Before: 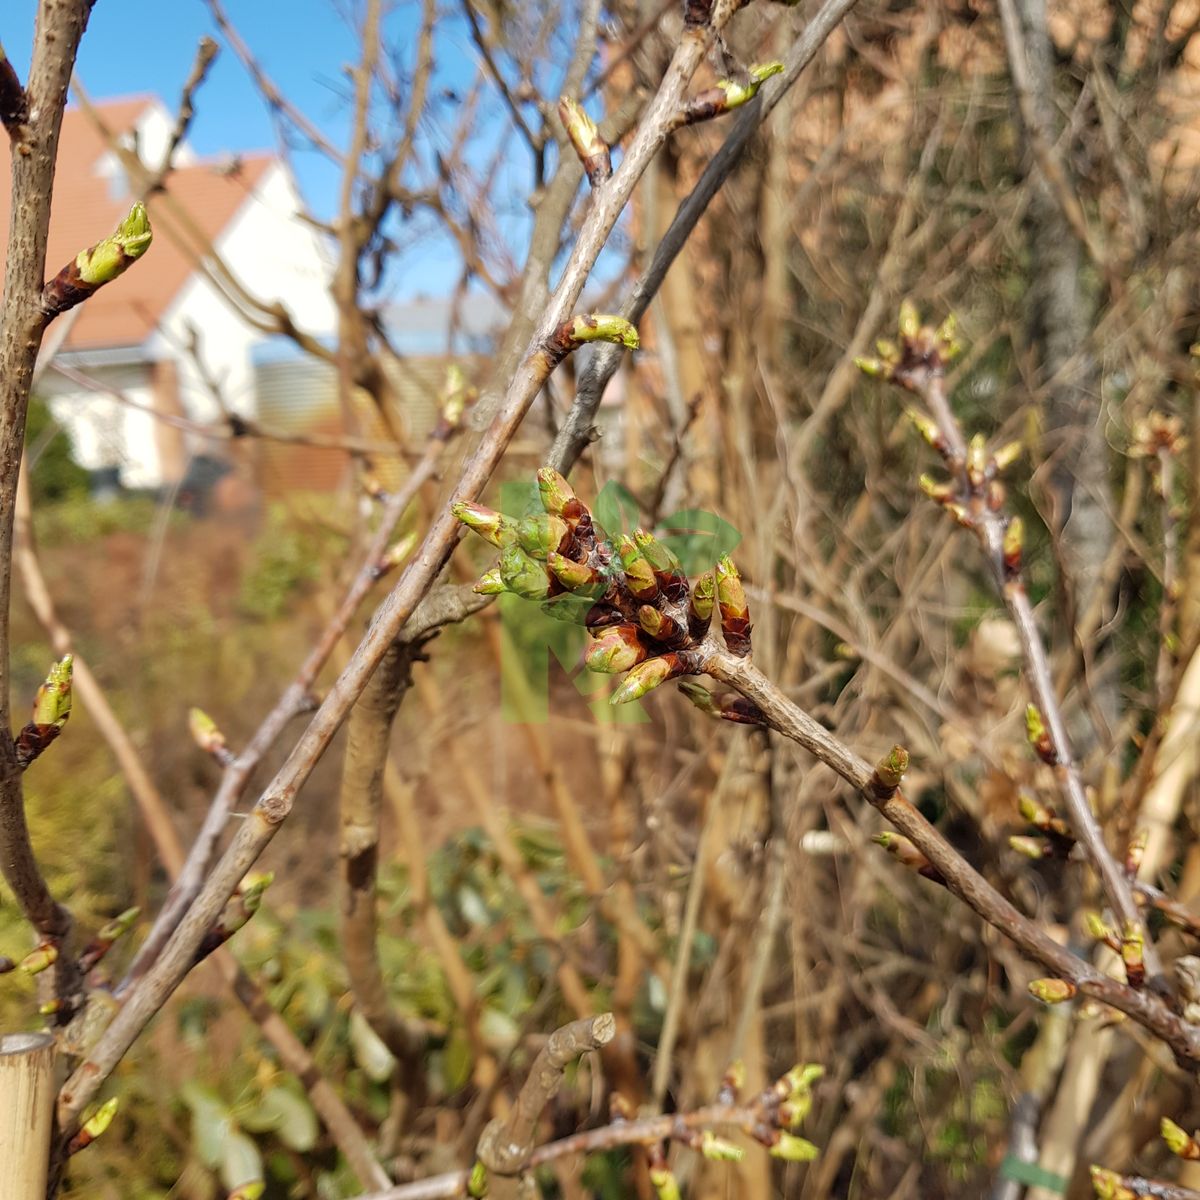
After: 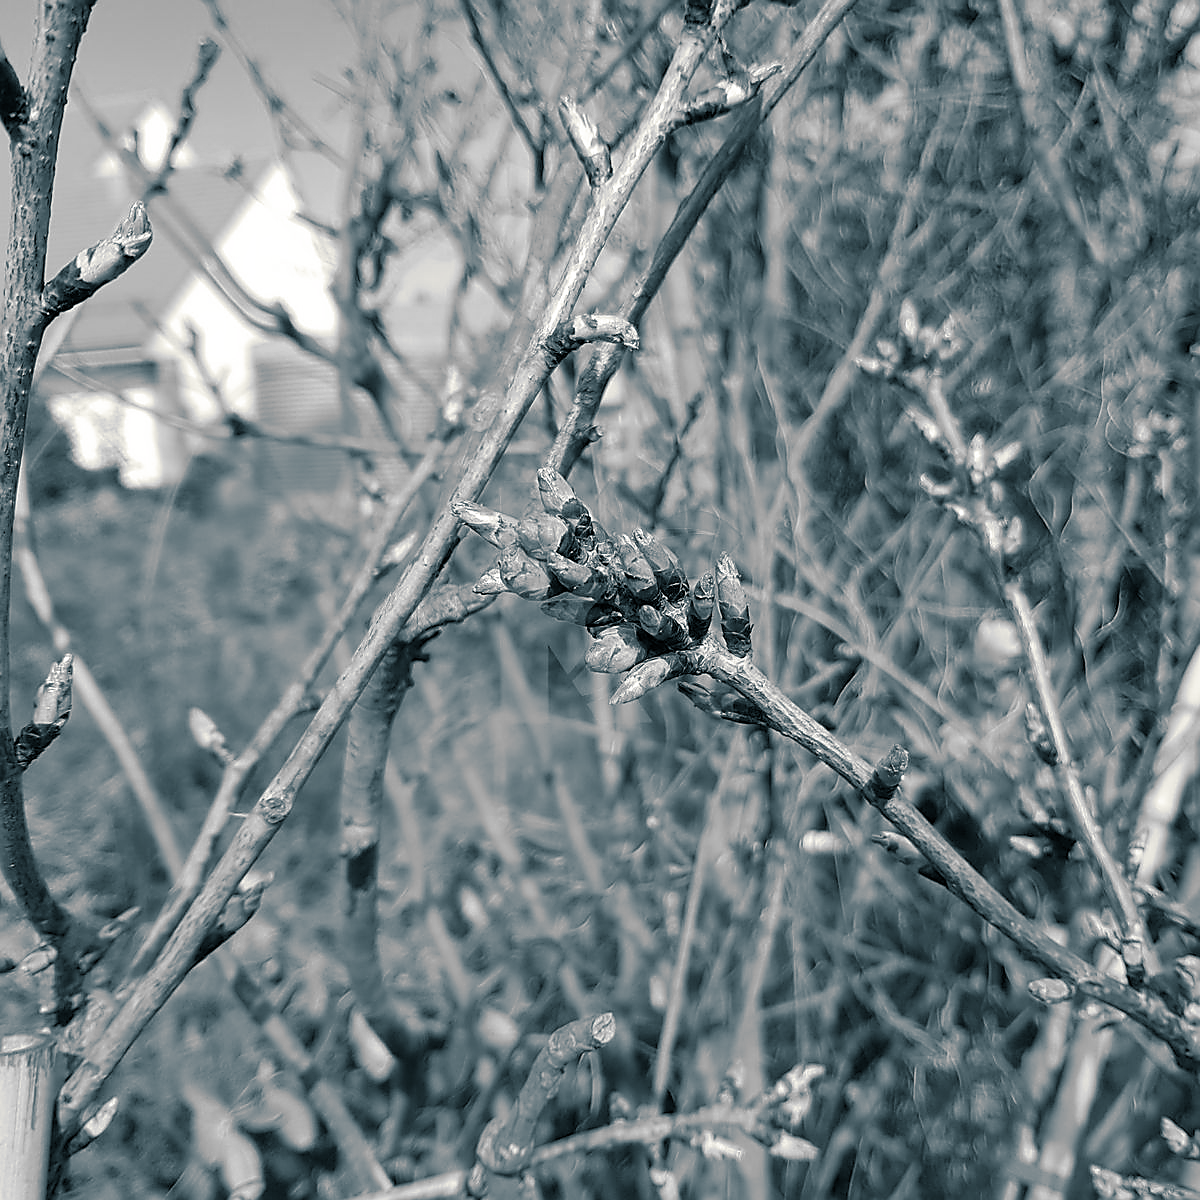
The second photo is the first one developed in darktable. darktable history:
monochrome: on, module defaults
split-toning: shadows › hue 205.2°, shadows › saturation 0.43, highlights › hue 54°, highlights › saturation 0.54
sharpen: radius 1.4, amount 1.25, threshold 0.7
